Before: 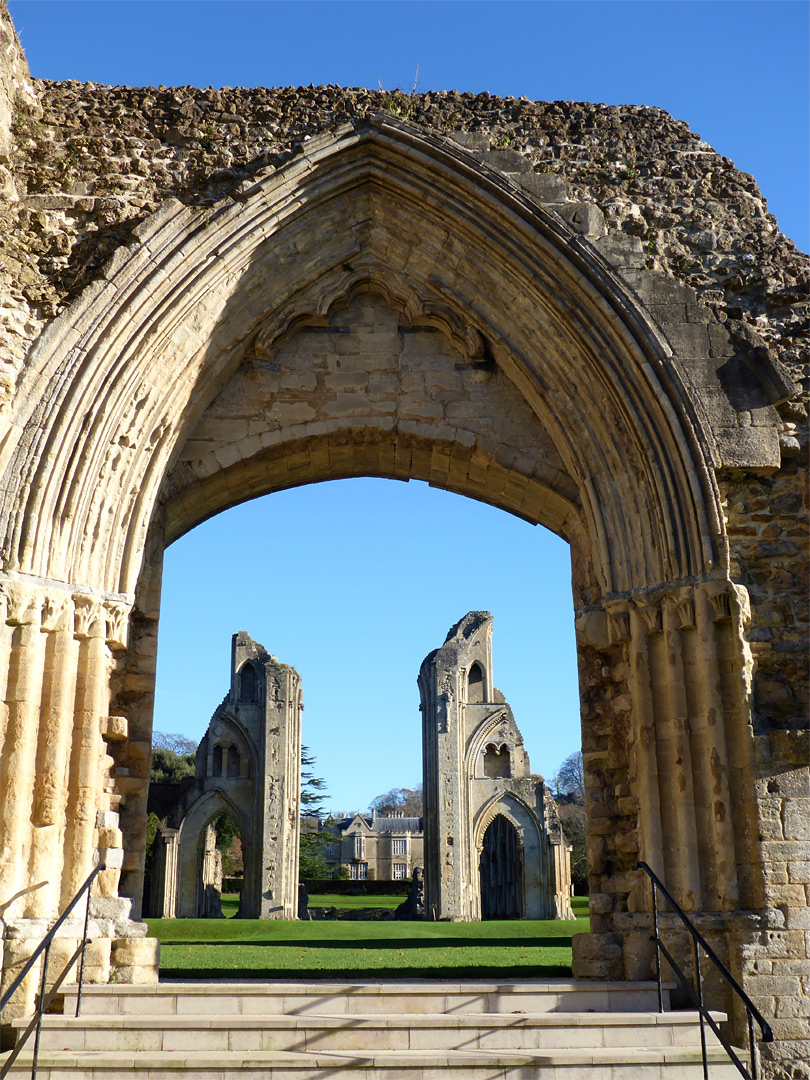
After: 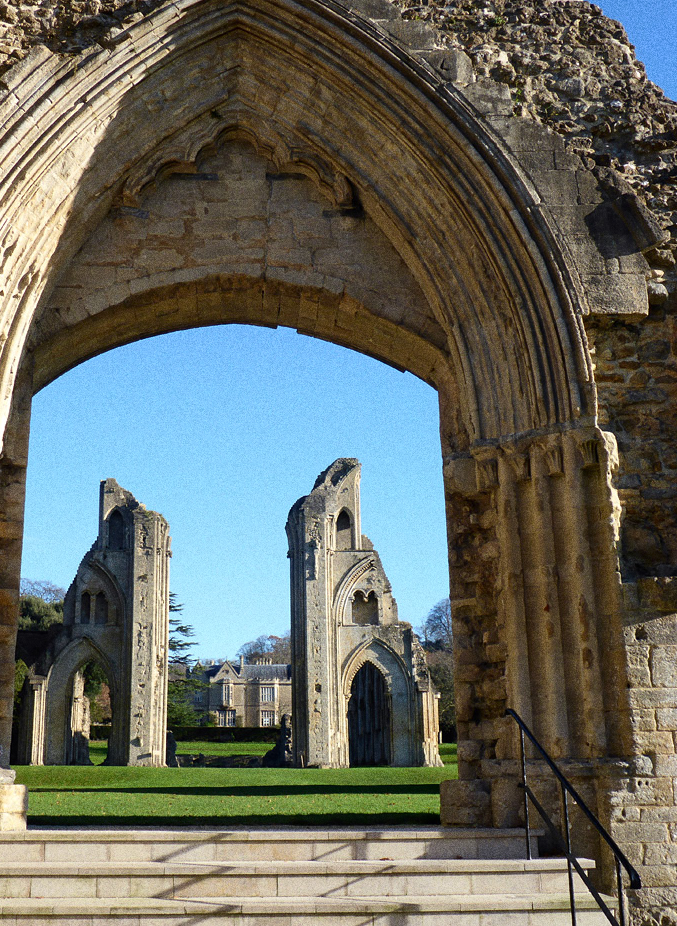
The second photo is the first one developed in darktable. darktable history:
crop: left 16.315%, top 14.246%
grain: coarseness 0.09 ISO, strength 40%
